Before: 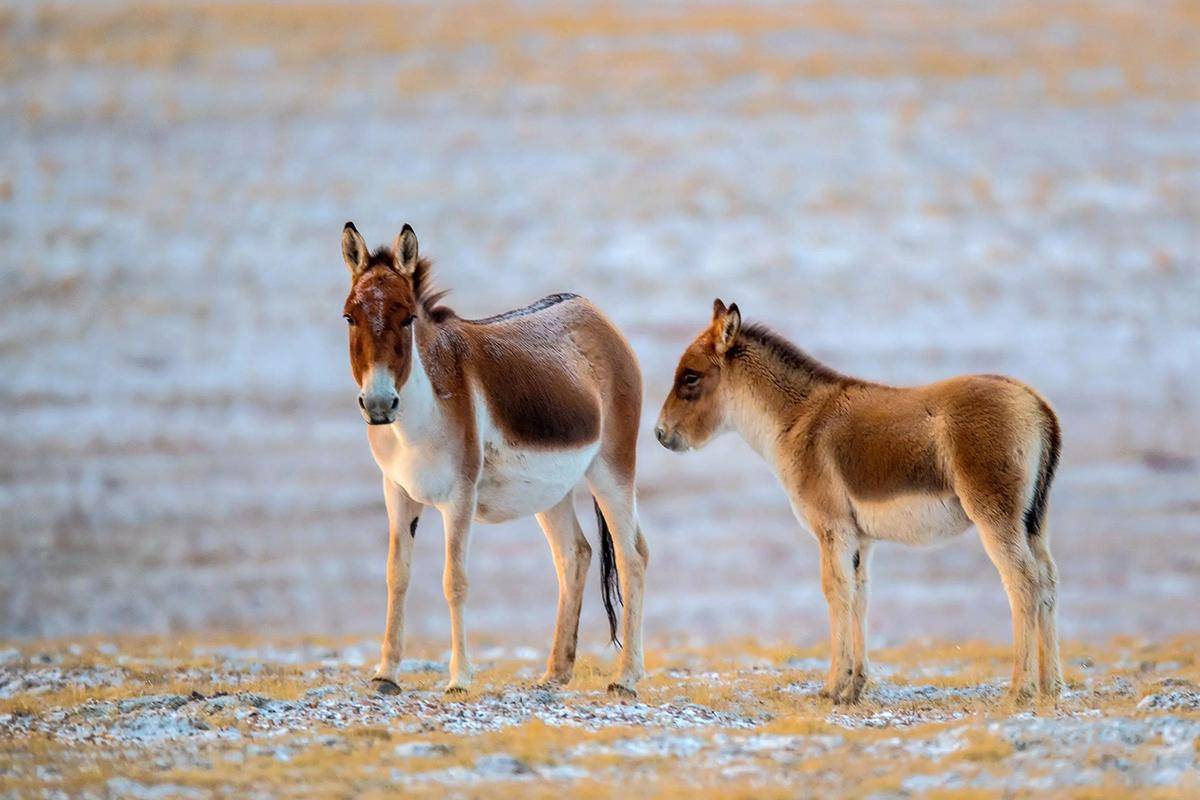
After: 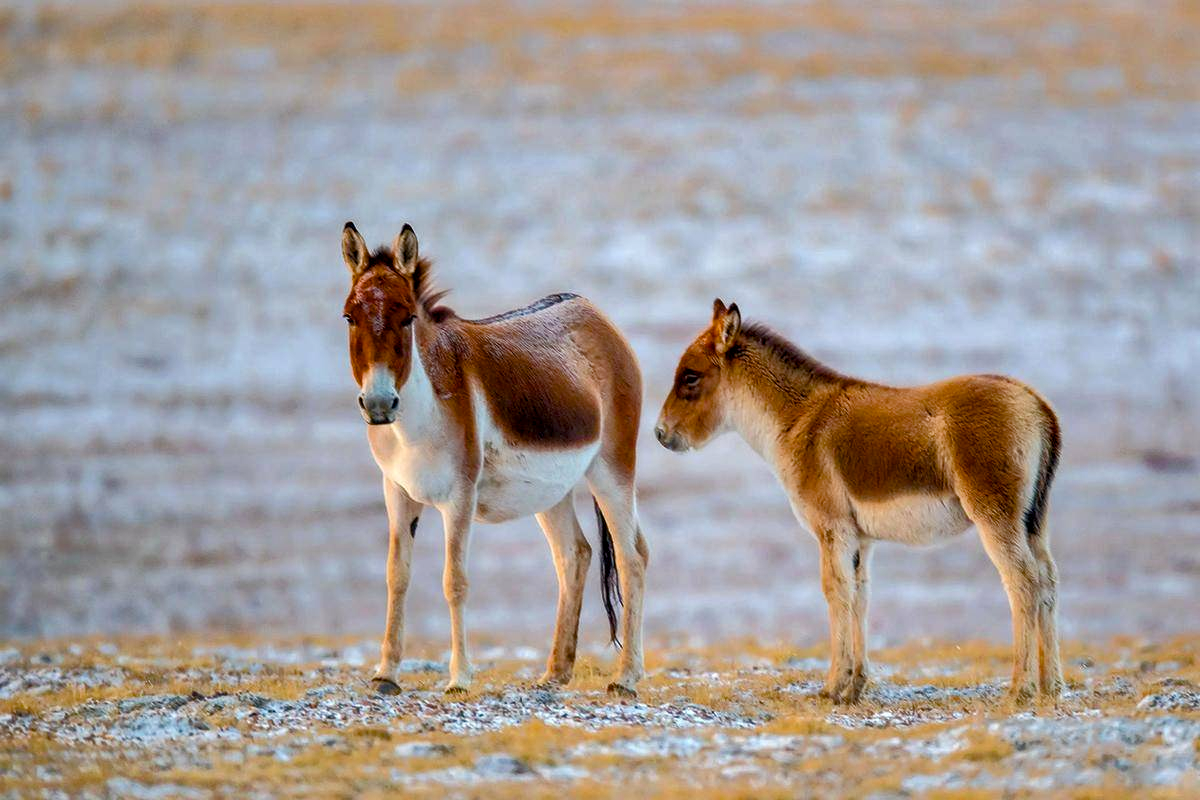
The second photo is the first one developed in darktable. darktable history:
local contrast: highlights 100%, shadows 100%, detail 120%, midtone range 0.2
shadows and highlights: low approximation 0.01, soften with gaussian
color balance rgb: perceptual saturation grading › global saturation 20%, perceptual saturation grading › highlights -25%, perceptual saturation grading › shadows 50%
